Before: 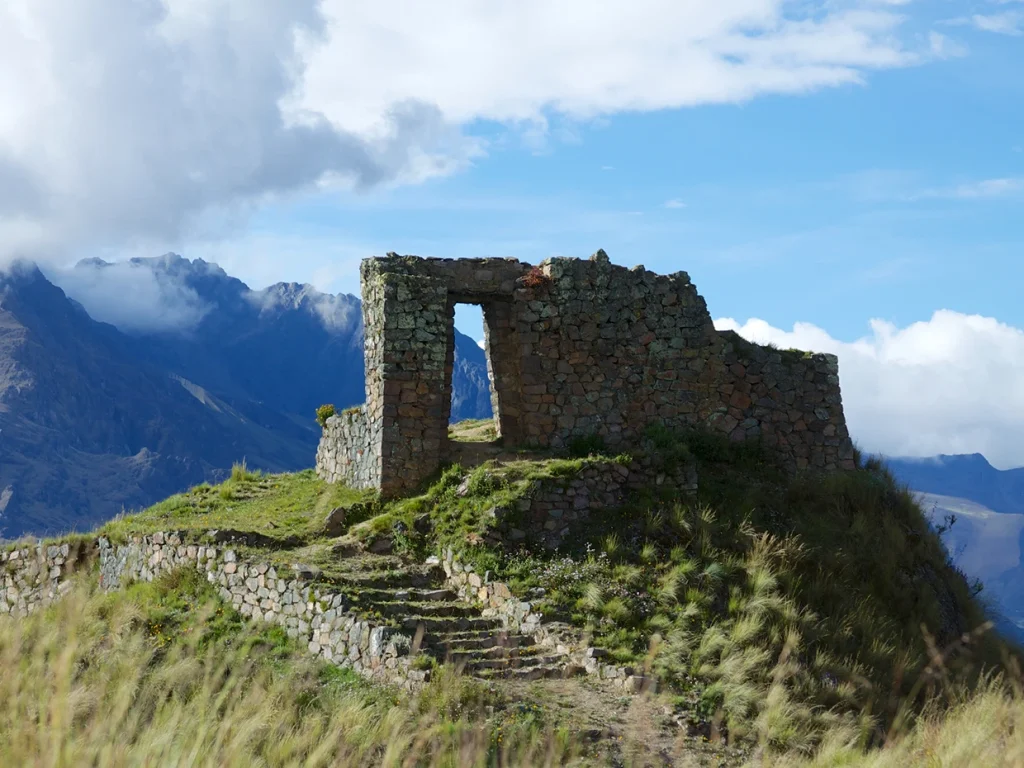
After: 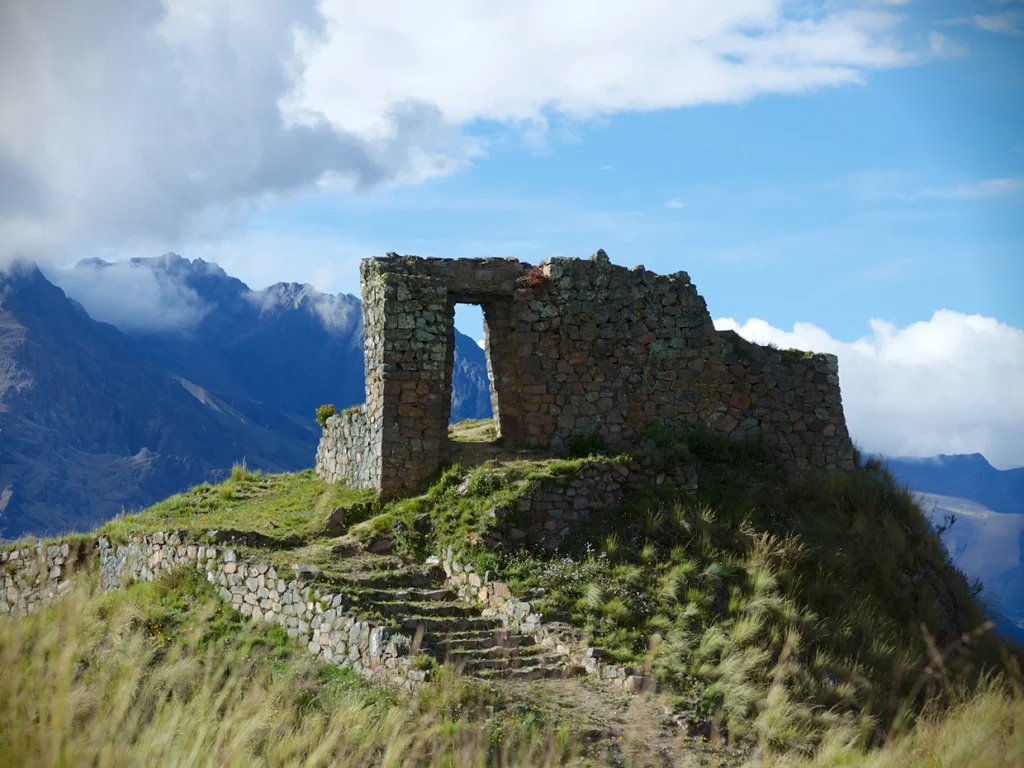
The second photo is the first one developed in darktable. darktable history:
vignetting: fall-off start 92.26%, brightness -0.995, saturation 0.493, unbound false
